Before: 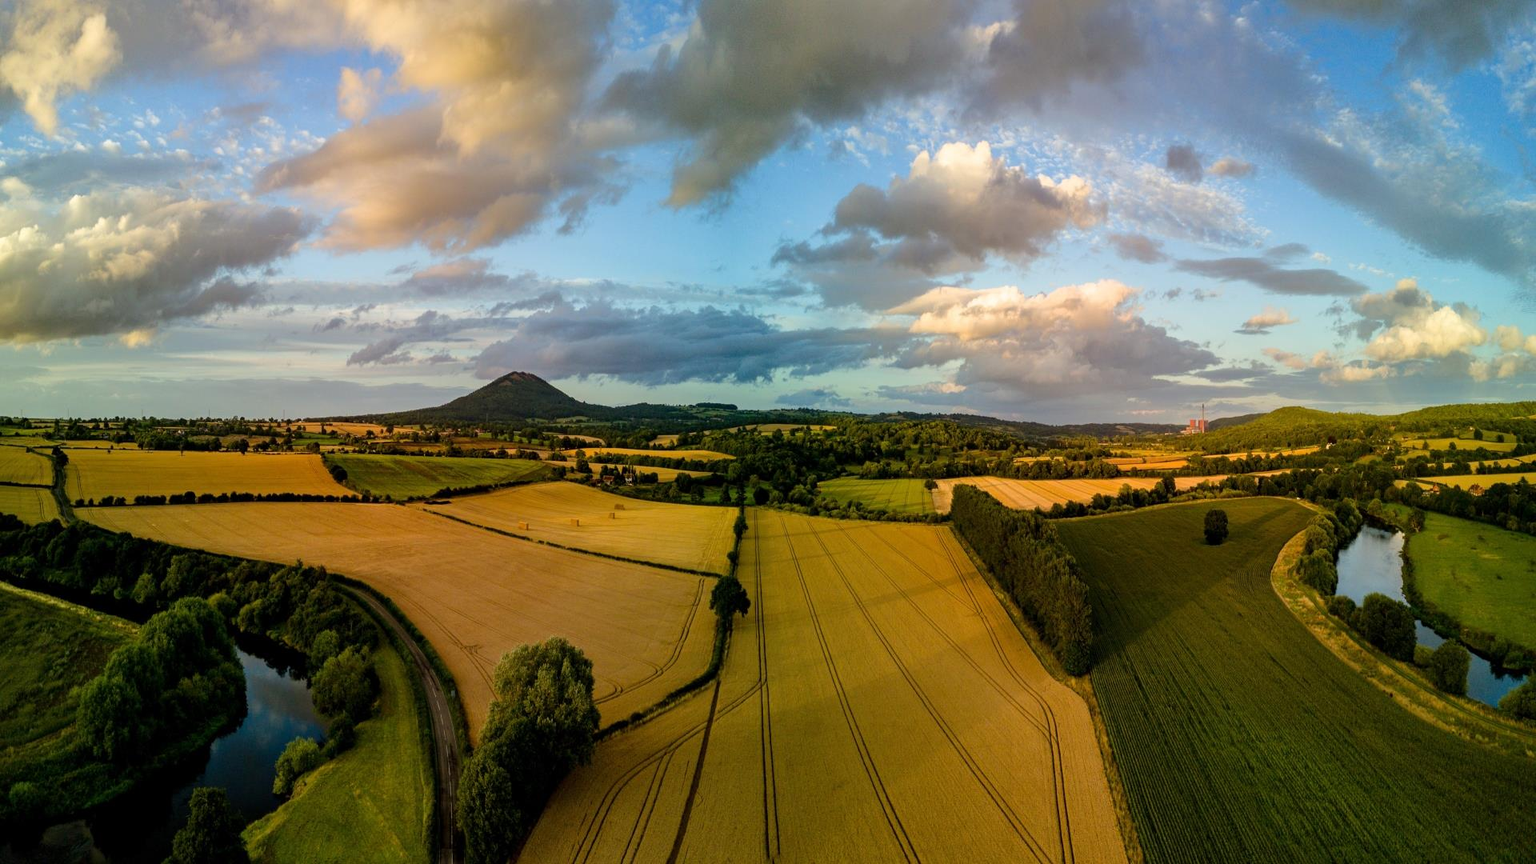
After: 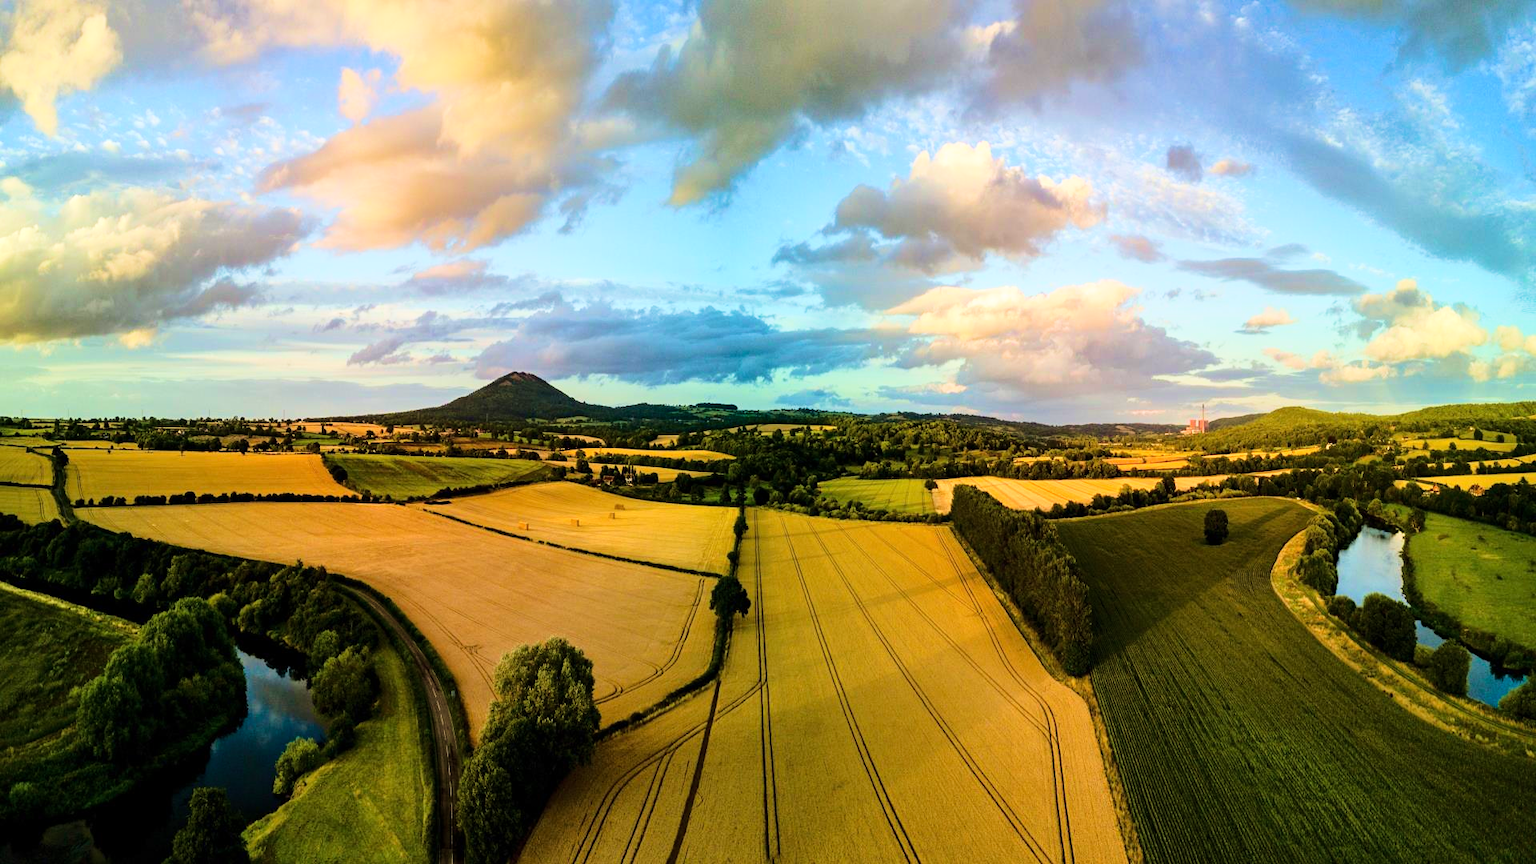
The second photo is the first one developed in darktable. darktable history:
base curve: curves: ch0 [(0, 0) (0.028, 0.03) (0.121, 0.232) (0.46, 0.748) (0.859, 0.968) (1, 1)]
velvia: strength 50.38%
